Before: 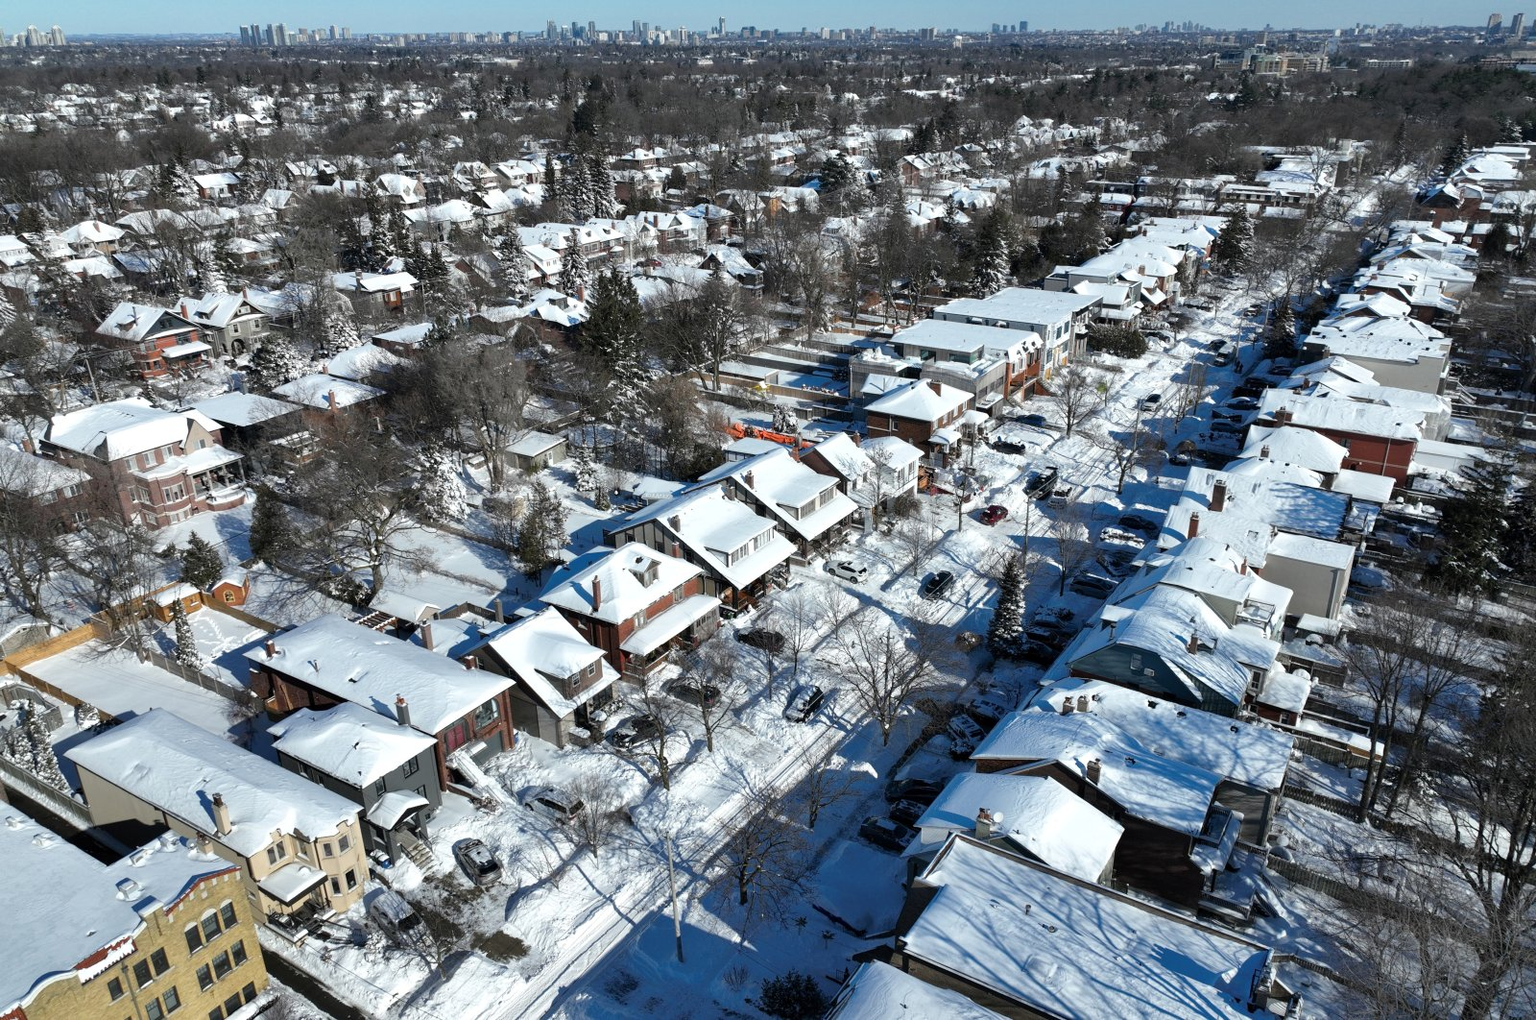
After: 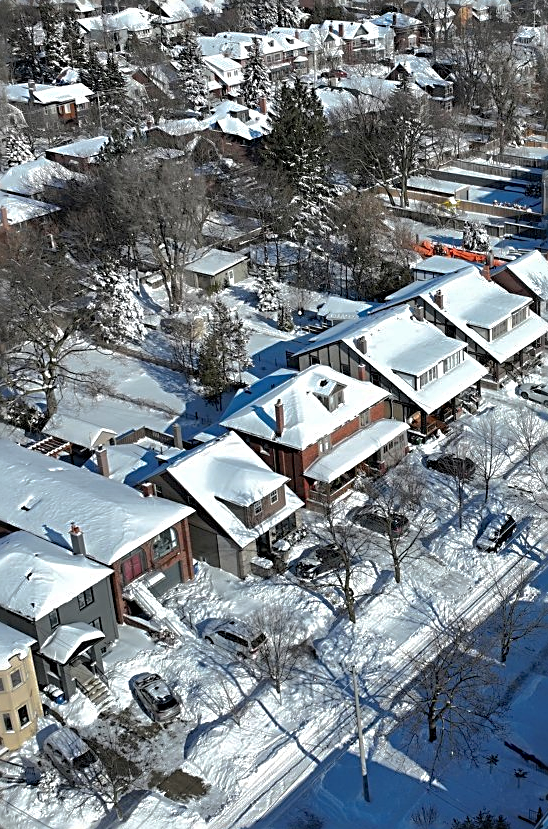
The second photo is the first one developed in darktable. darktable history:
crop and rotate: left 21.477%, top 18.925%, right 44.248%, bottom 2.975%
shadows and highlights: shadows 39.55, highlights -60.02, highlights color adjustment 73.81%
sharpen: radius 2.644, amount 0.66
